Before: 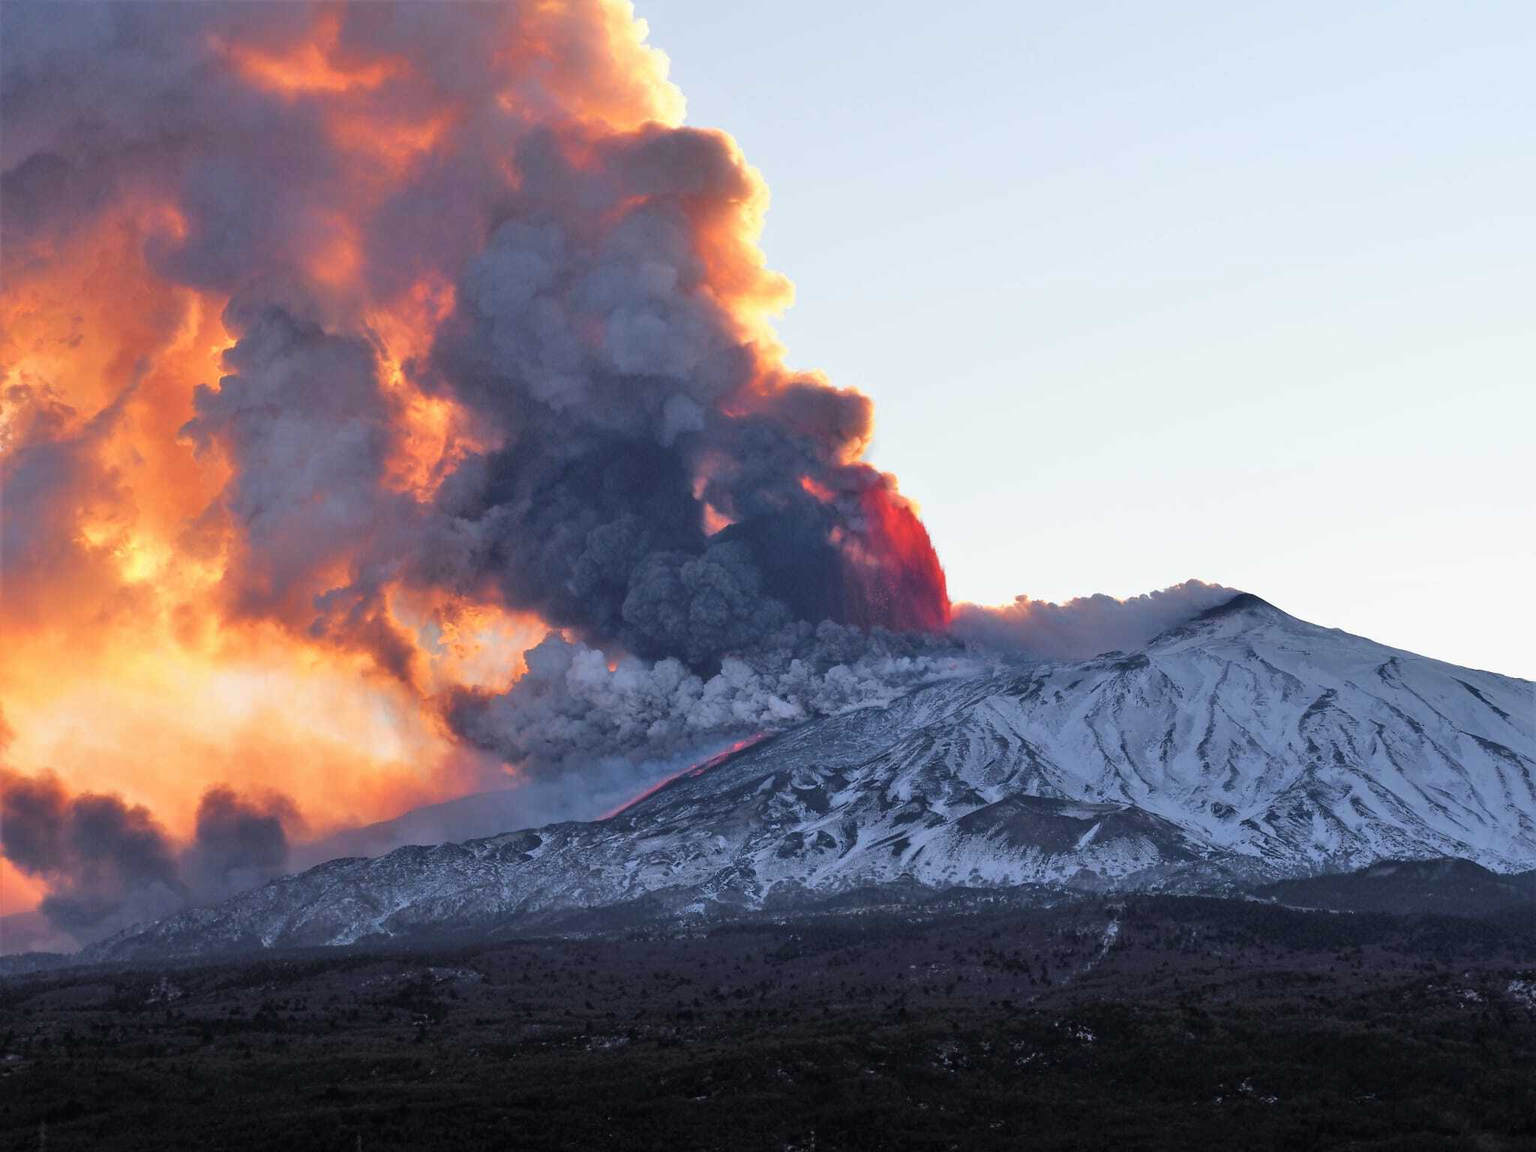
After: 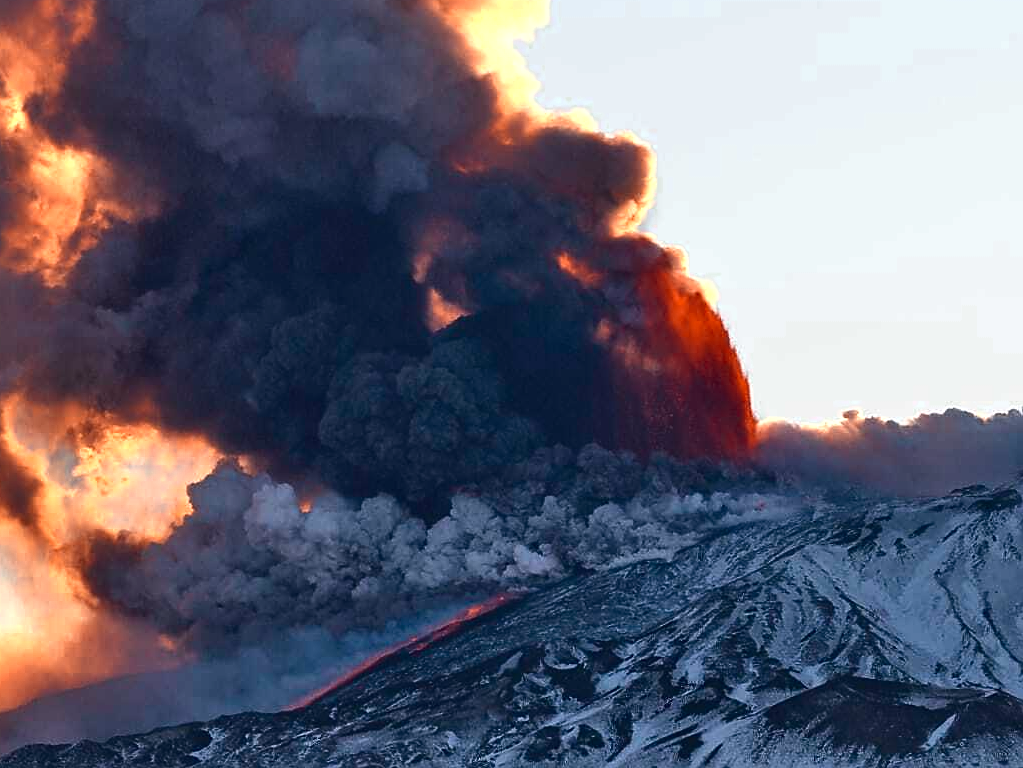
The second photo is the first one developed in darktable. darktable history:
sharpen: radius 1.967
contrast brightness saturation: contrast 0.13, brightness -0.24, saturation 0.14
crop: left 25%, top 25%, right 25%, bottom 25%
color zones: curves: ch0 [(0.018, 0.548) (0.197, 0.654) (0.425, 0.447) (0.605, 0.658) (0.732, 0.579)]; ch1 [(0.105, 0.531) (0.224, 0.531) (0.386, 0.39) (0.618, 0.456) (0.732, 0.456) (0.956, 0.421)]; ch2 [(0.039, 0.583) (0.215, 0.465) (0.399, 0.544) (0.465, 0.548) (0.614, 0.447) (0.724, 0.43) (0.882, 0.623) (0.956, 0.632)]
